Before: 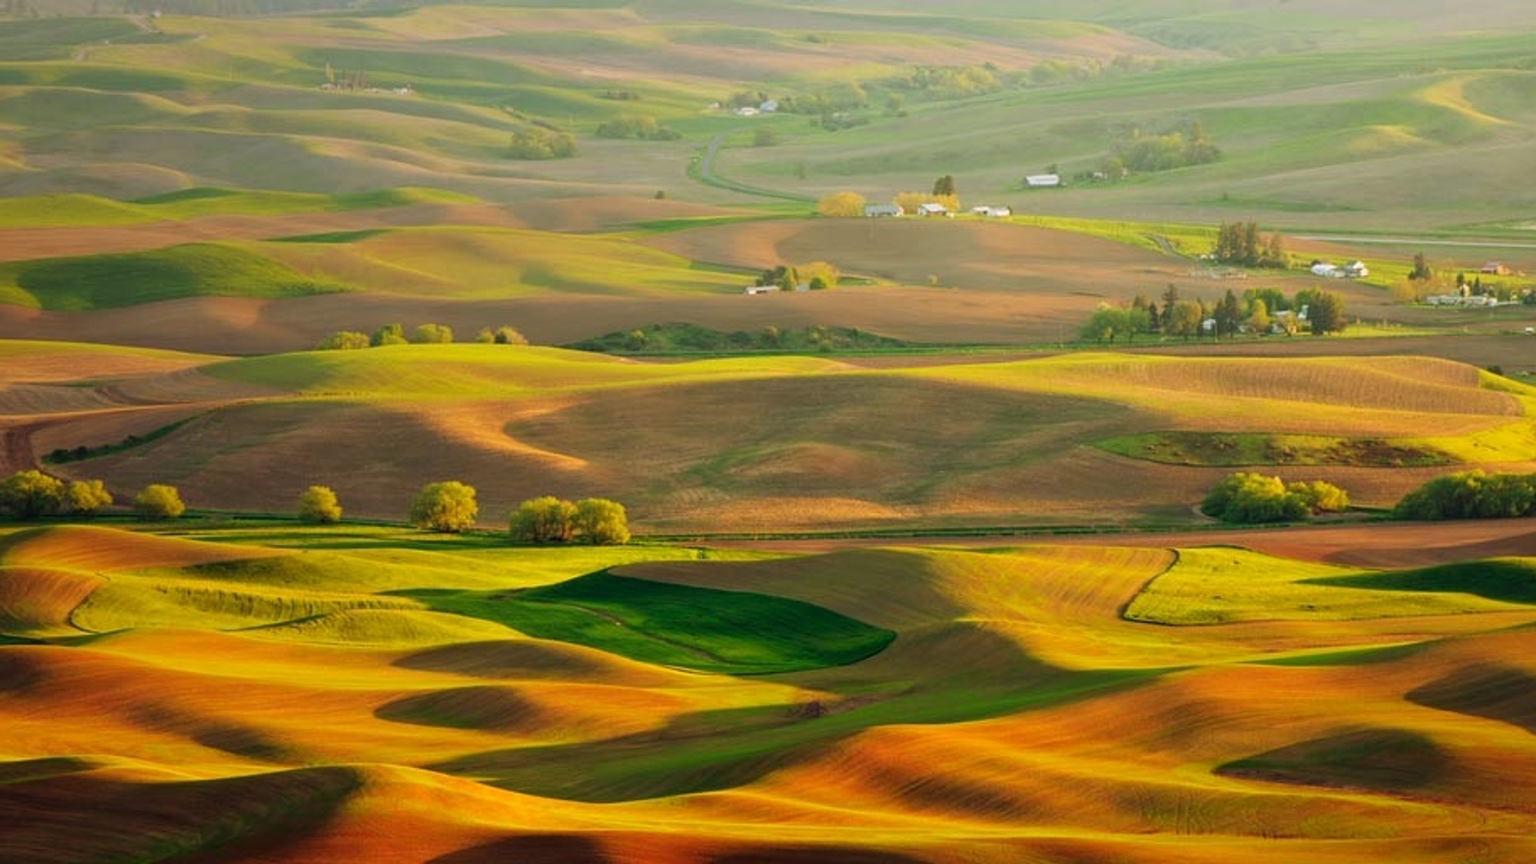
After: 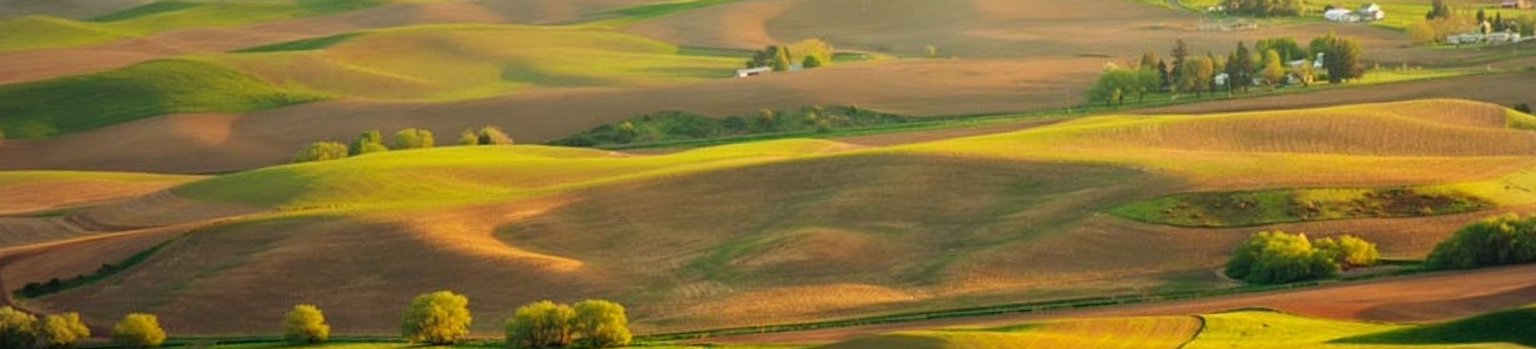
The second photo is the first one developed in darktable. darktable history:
crop and rotate: top 23.84%, bottom 34.294%
vignetting: fall-off start 91.19%
rotate and perspective: rotation -3.52°, crop left 0.036, crop right 0.964, crop top 0.081, crop bottom 0.919
